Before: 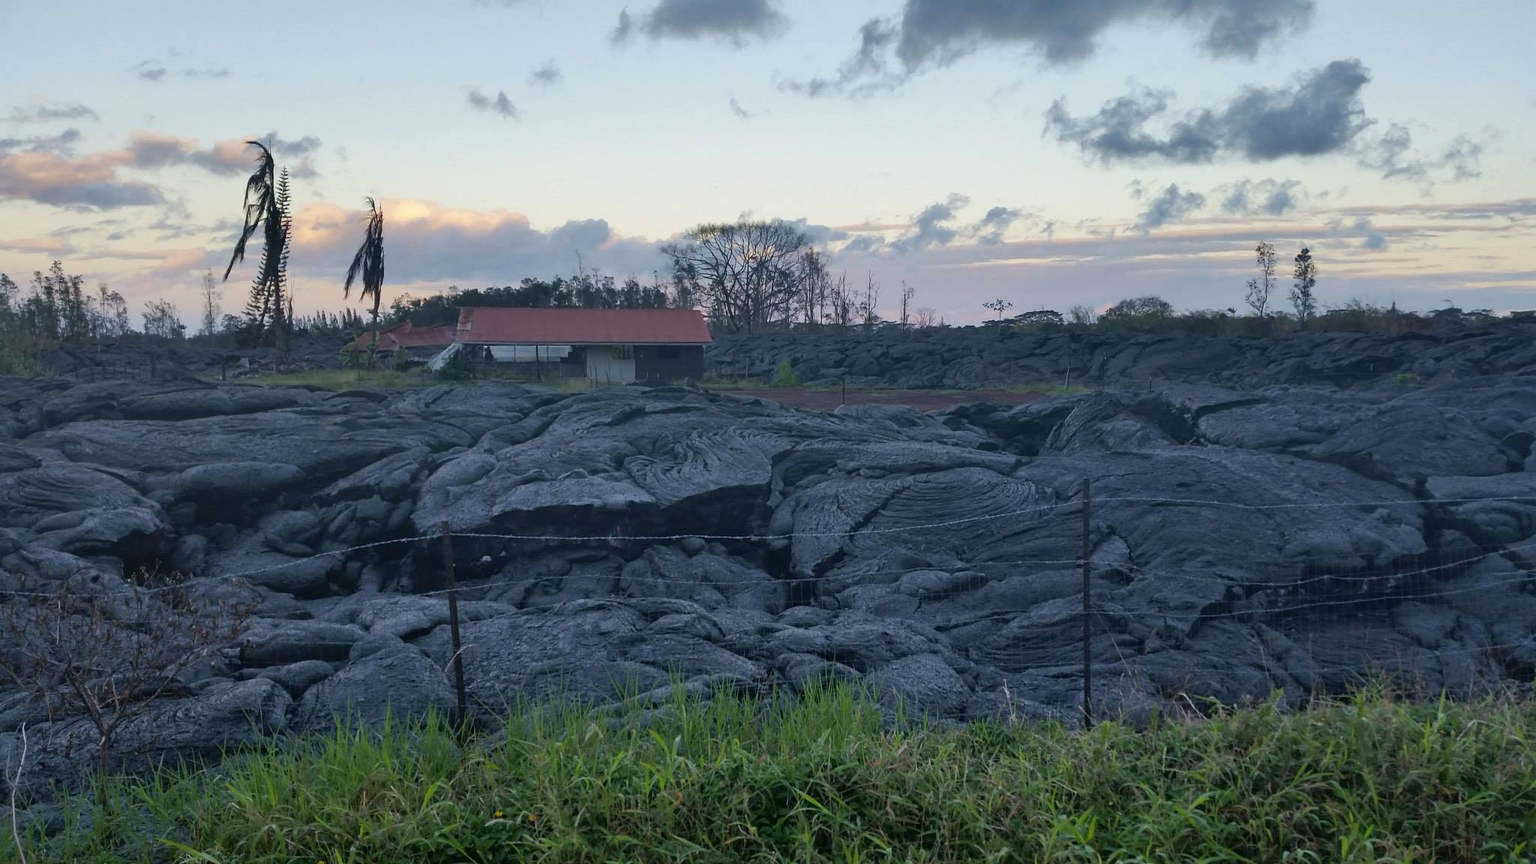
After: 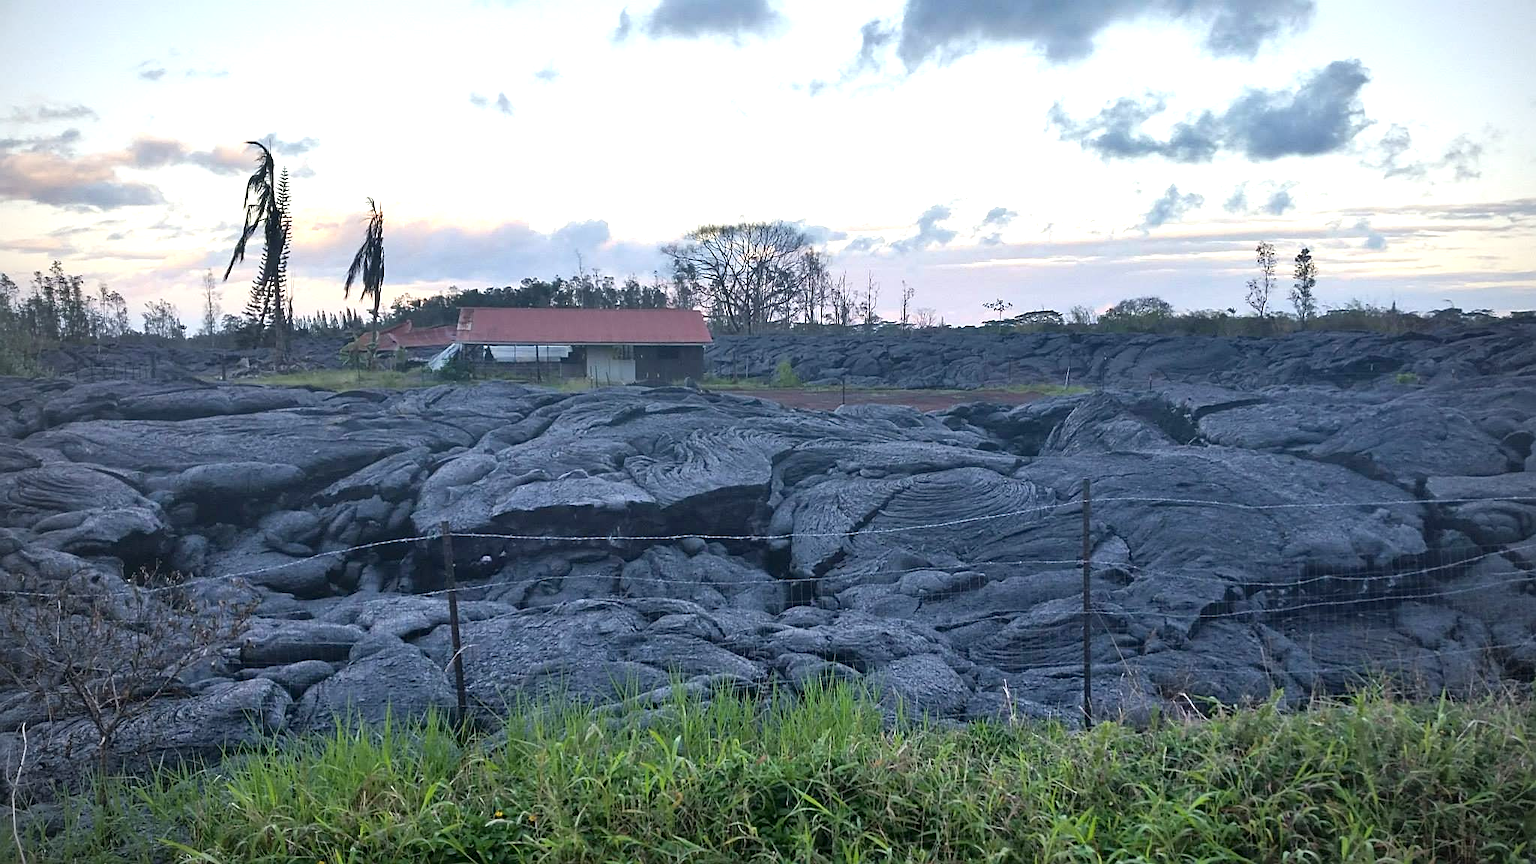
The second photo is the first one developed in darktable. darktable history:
color zones: curves: ch1 [(0, 0.469) (0.001, 0.469) (0.12, 0.446) (0.248, 0.469) (0.5, 0.5) (0.748, 0.5) (0.999, 0.469) (1, 0.469)]
vignetting: brightness -0.517, saturation -0.52
exposure: black level correction 0.001, exposure 0.955 EV, compensate exposure bias true, compensate highlight preservation false
sharpen: on, module defaults
